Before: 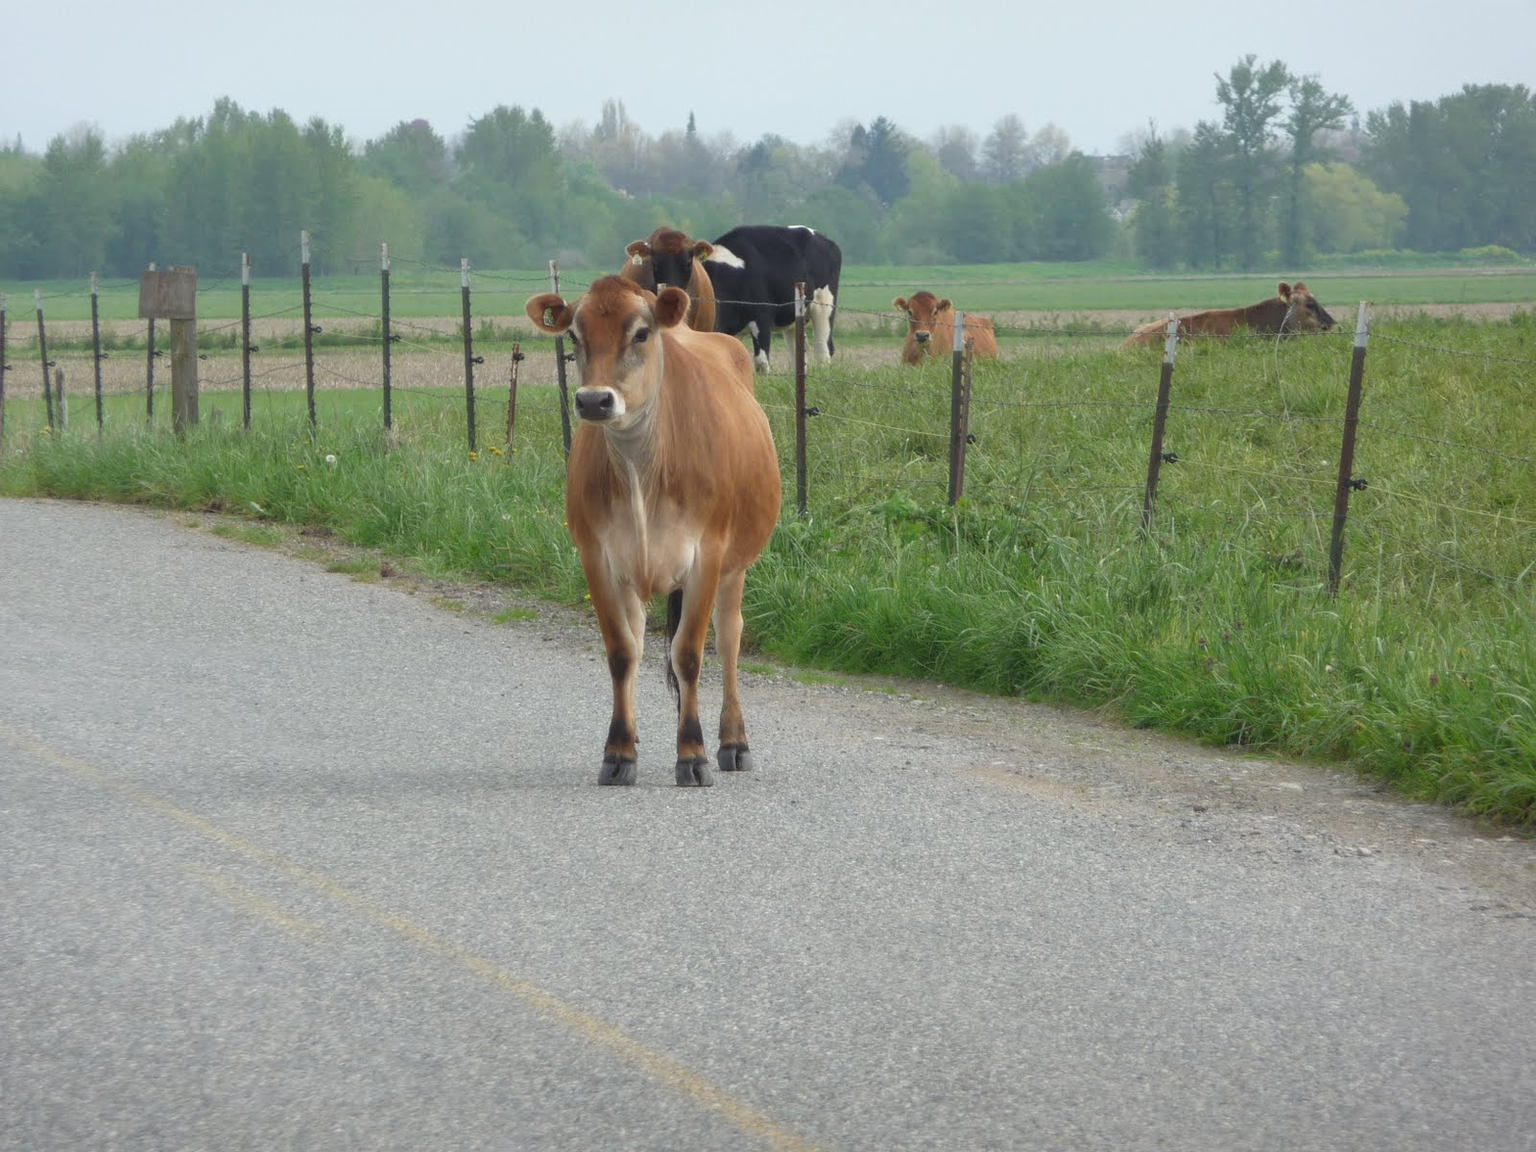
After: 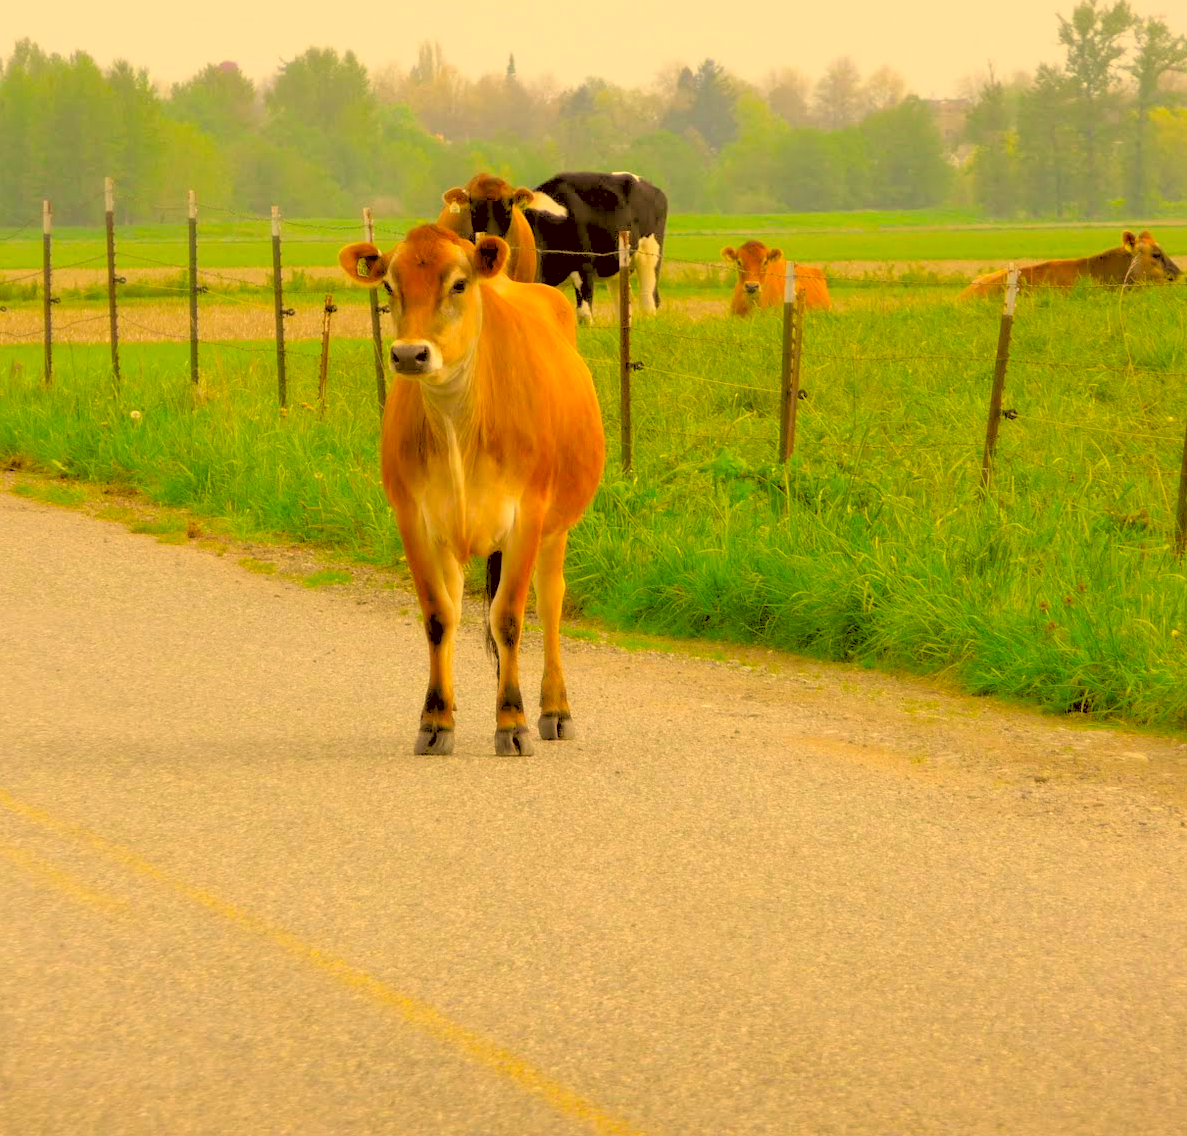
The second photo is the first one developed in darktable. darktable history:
rgb levels: levels [[0.027, 0.429, 0.996], [0, 0.5, 1], [0, 0.5, 1]]
crop and rotate: left 13.15%, top 5.251%, right 12.609%
color correction: highlights a* 10.44, highlights b* 30.04, shadows a* 2.73, shadows b* 17.51, saturation 1.72
